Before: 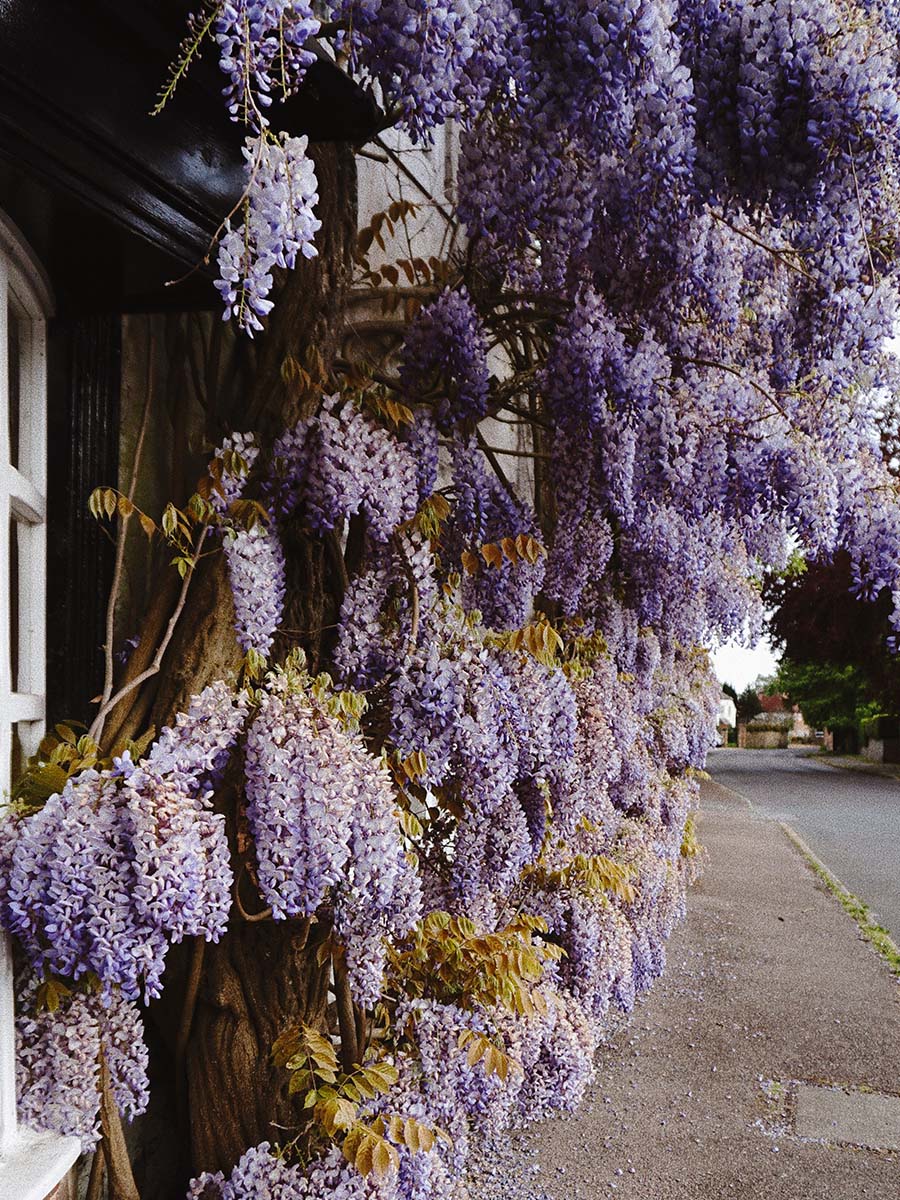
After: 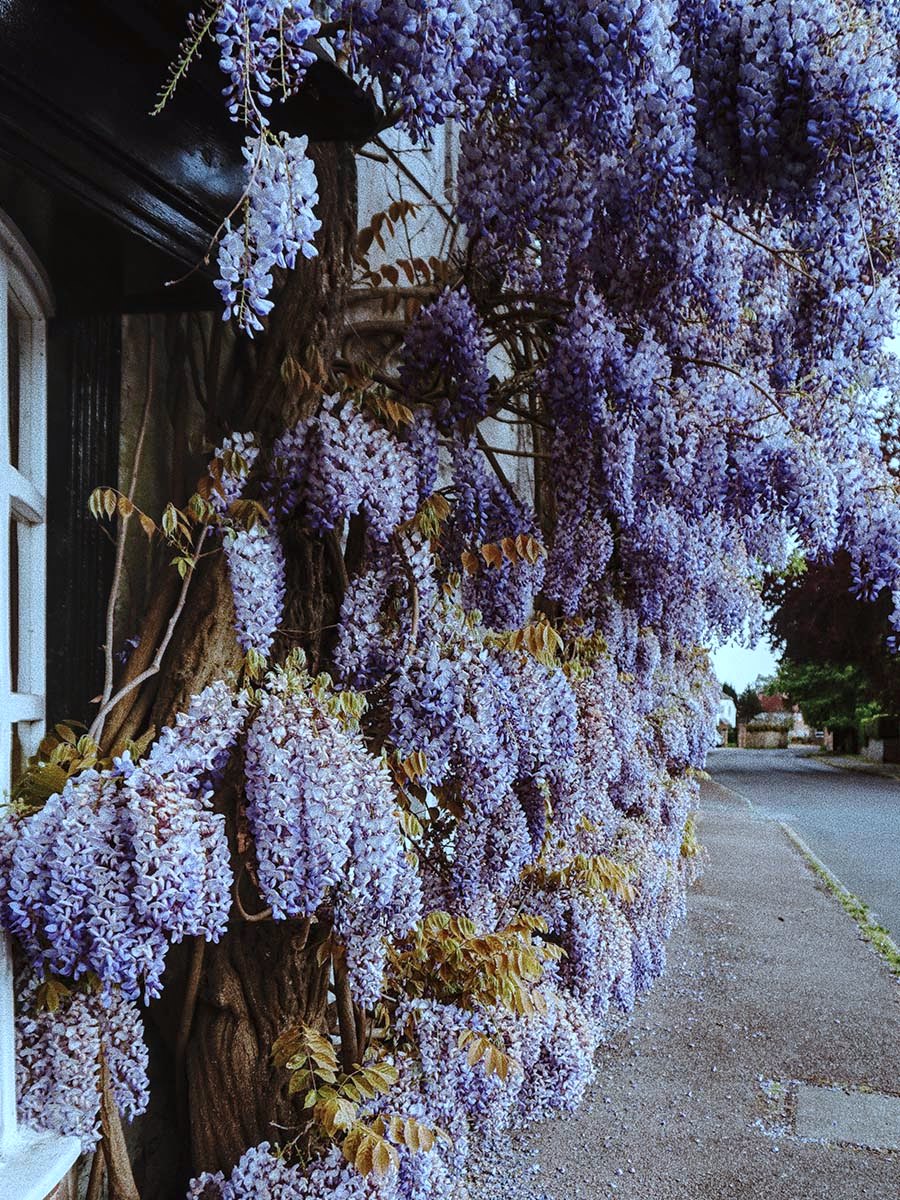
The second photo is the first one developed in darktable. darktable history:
color correction: highlights a* -9.73, highlights b* -21.22
local contrast: on, module defaults
